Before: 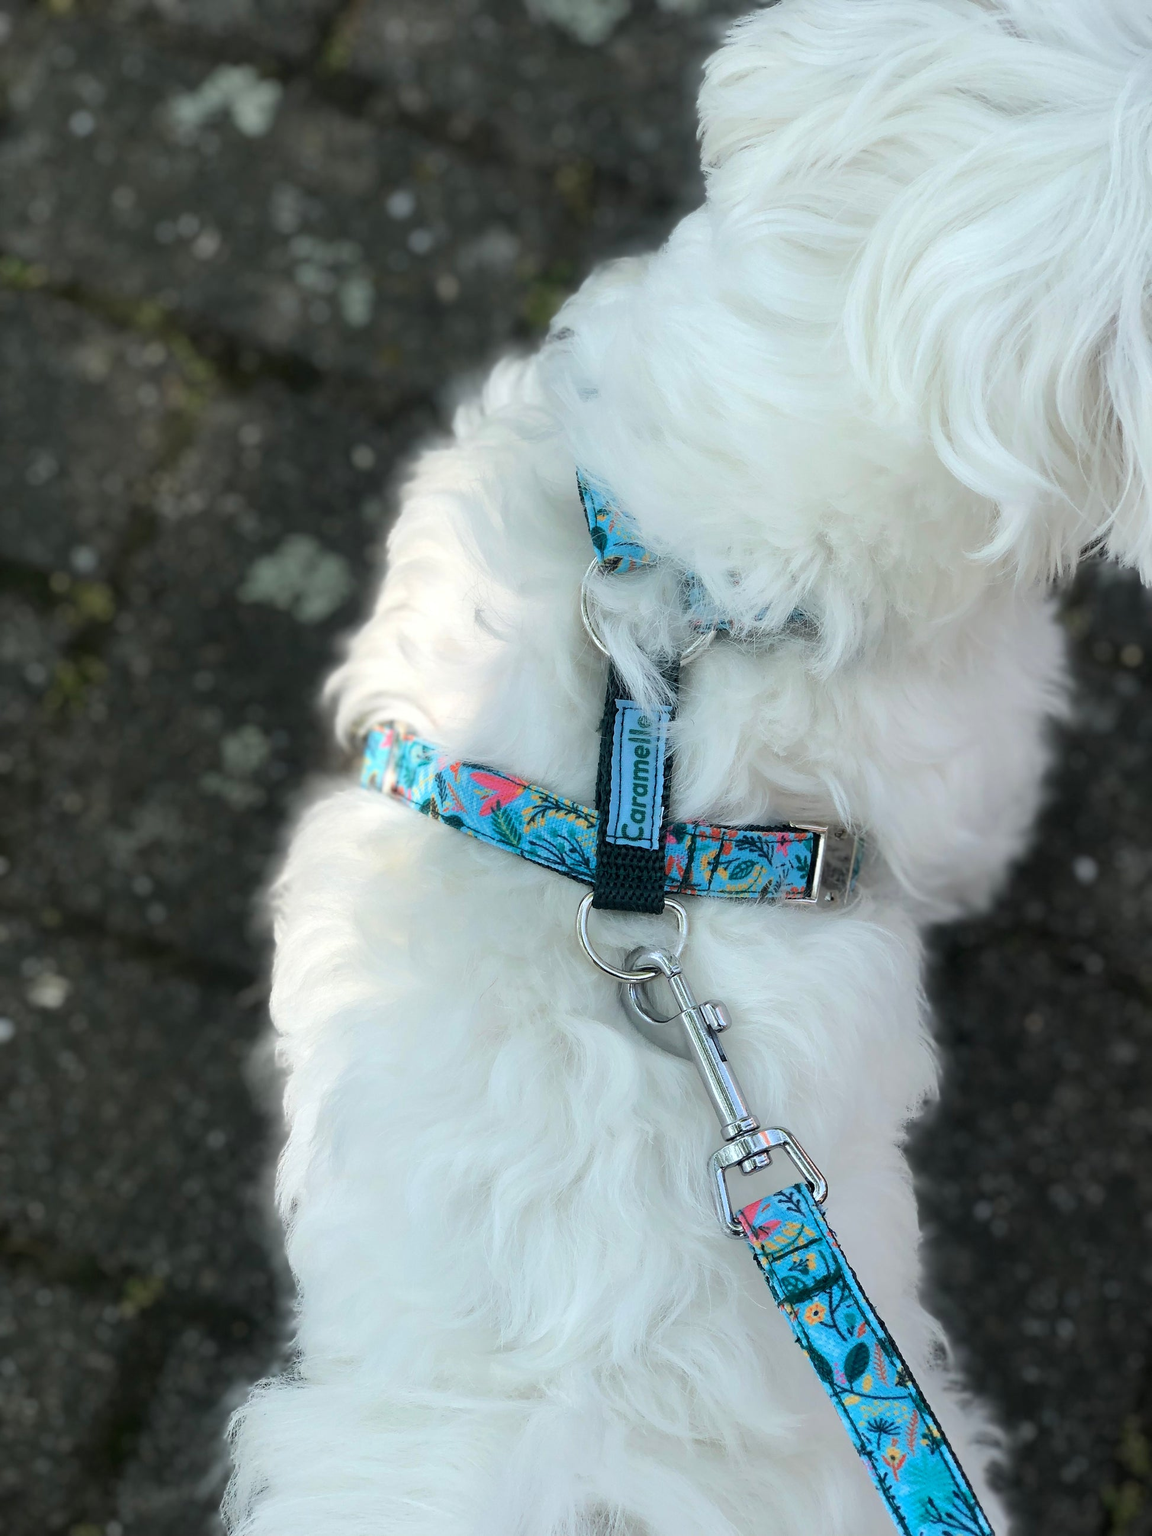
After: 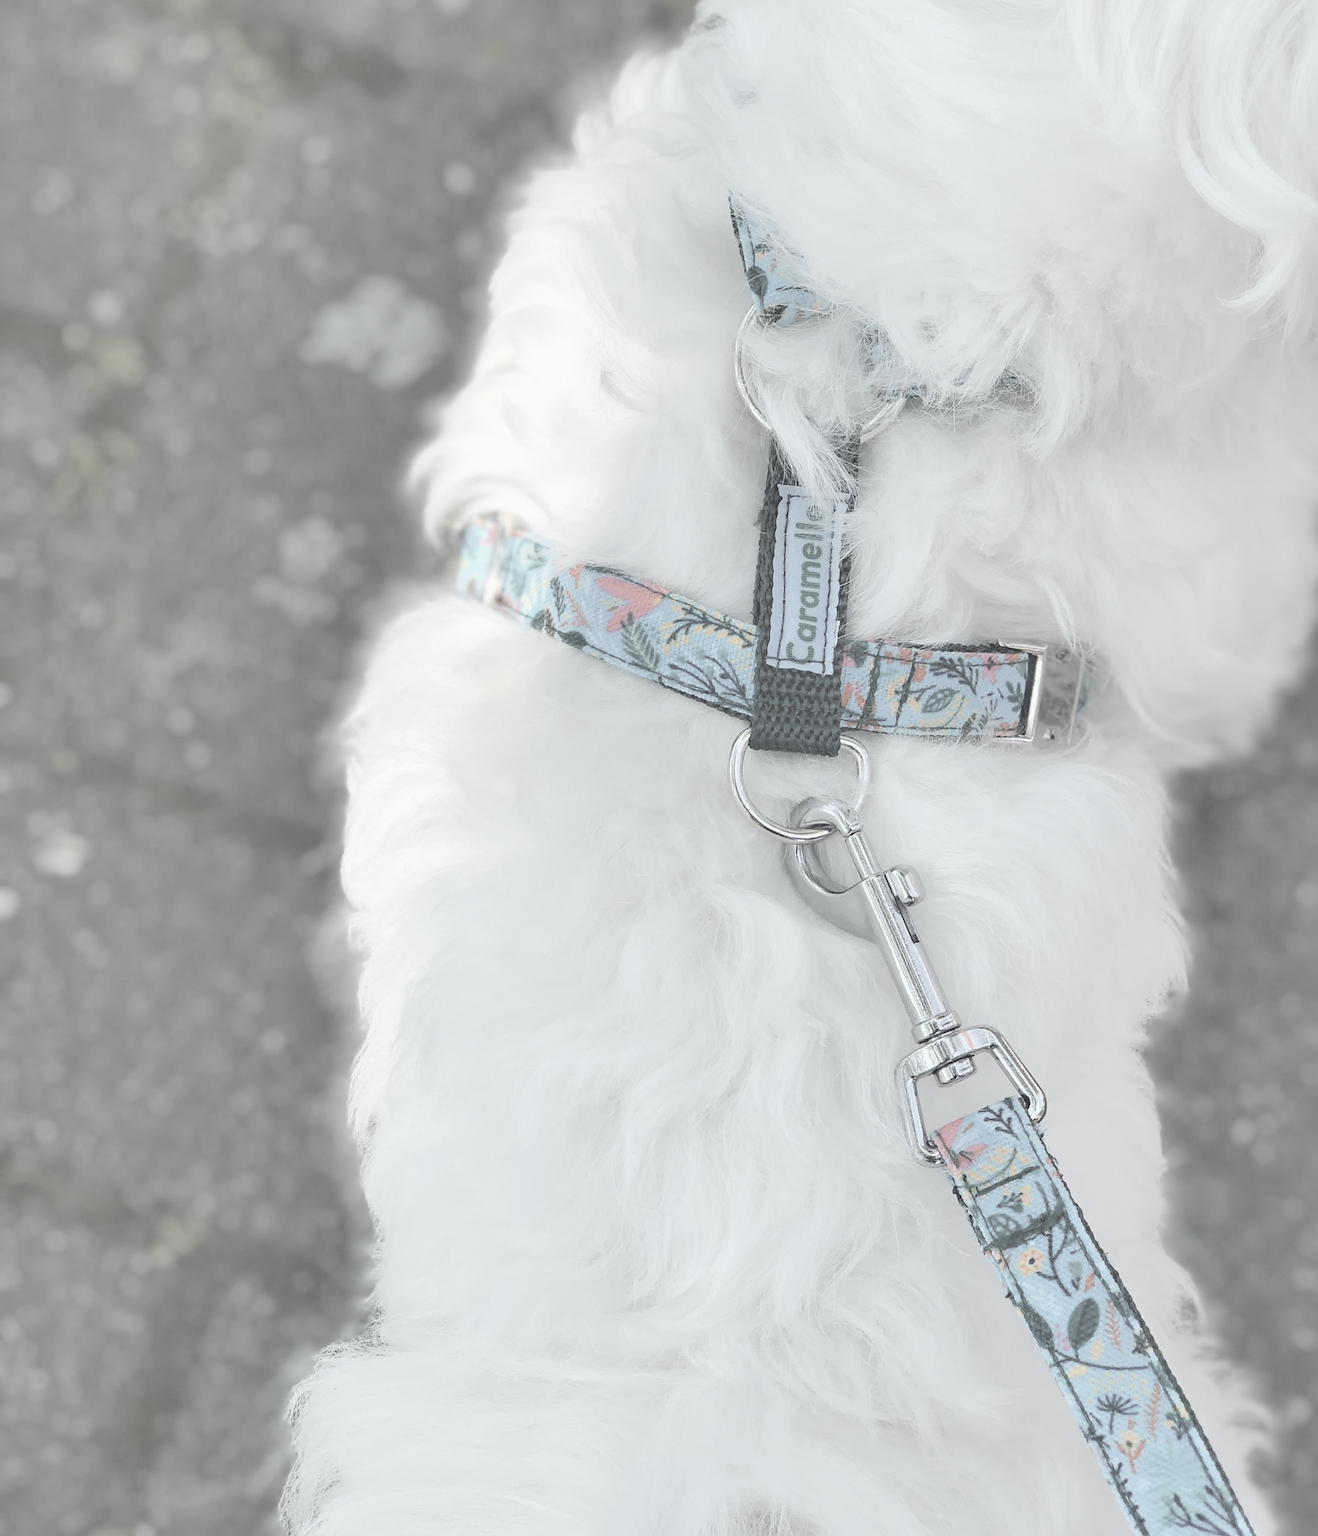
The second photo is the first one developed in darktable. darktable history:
color balance rgb: perceptual saturation grading › global saturation 20%, perceptual saturation grading › highlights -25.716%, perceptual saturation grading › shadows 26.054%
contrast brightness saturation: contrast -0.317, brightness 0.762, saturation -0.792
exposure: black level correction 0, exposure 0.699 EV, compensate highlight preservation false
shadows and highlights: shadows color adjustment 99.15%, highlights color adjustment 0.574%, soften with gaussian
crop: top 20.592%, right 9.451%, bottom 0.302%
